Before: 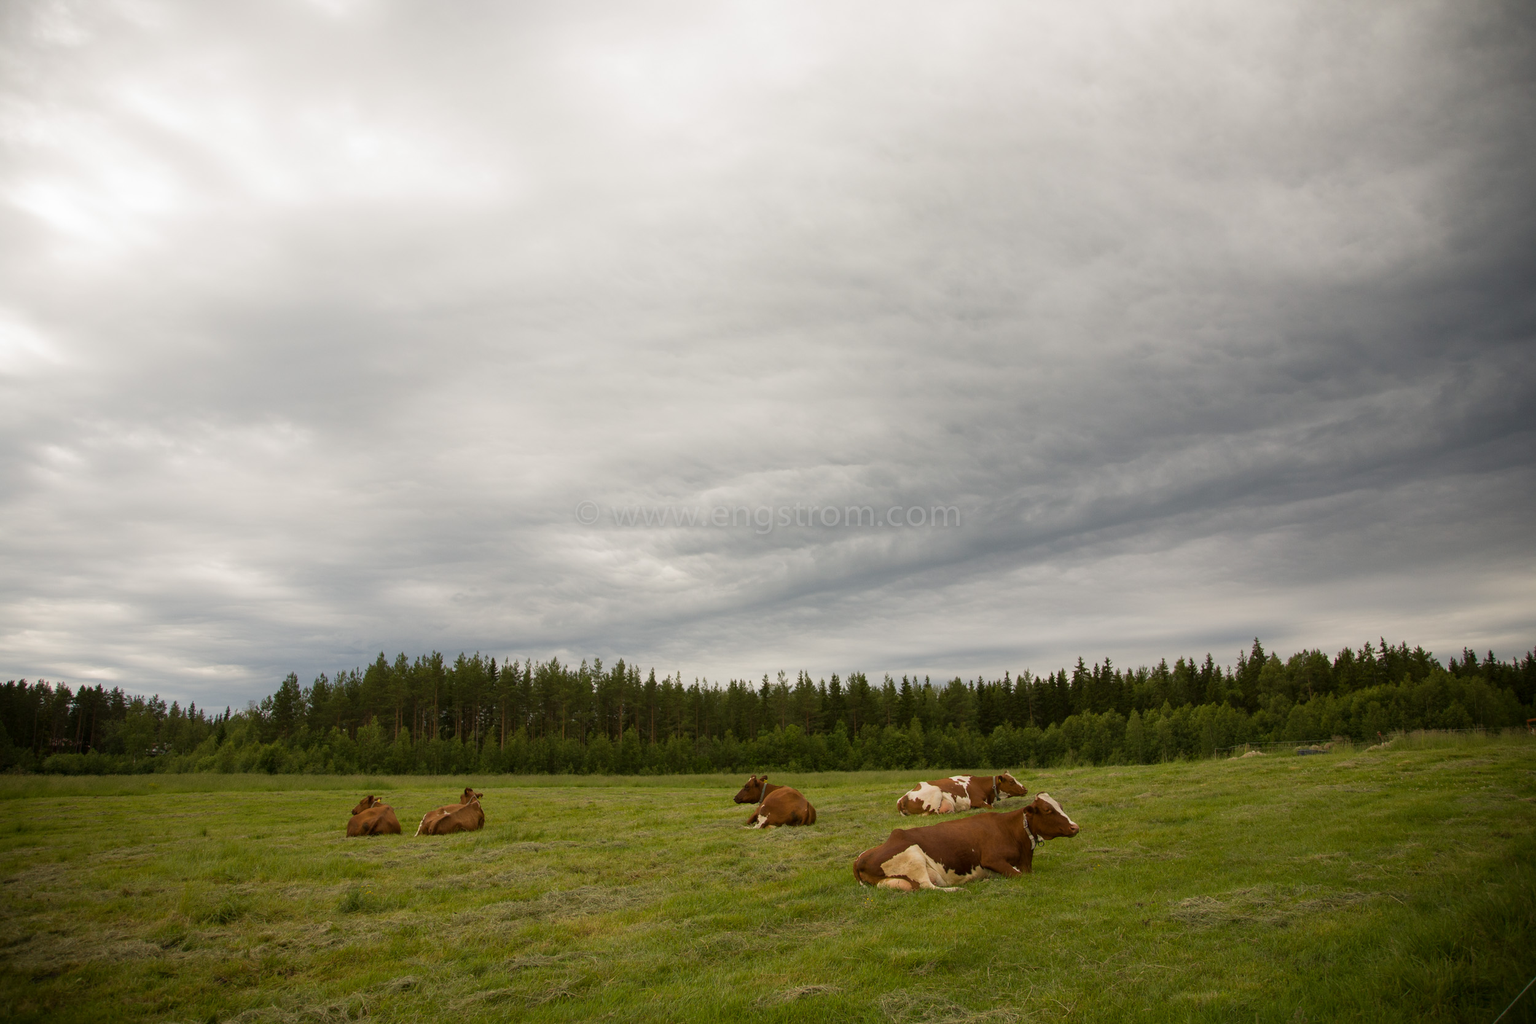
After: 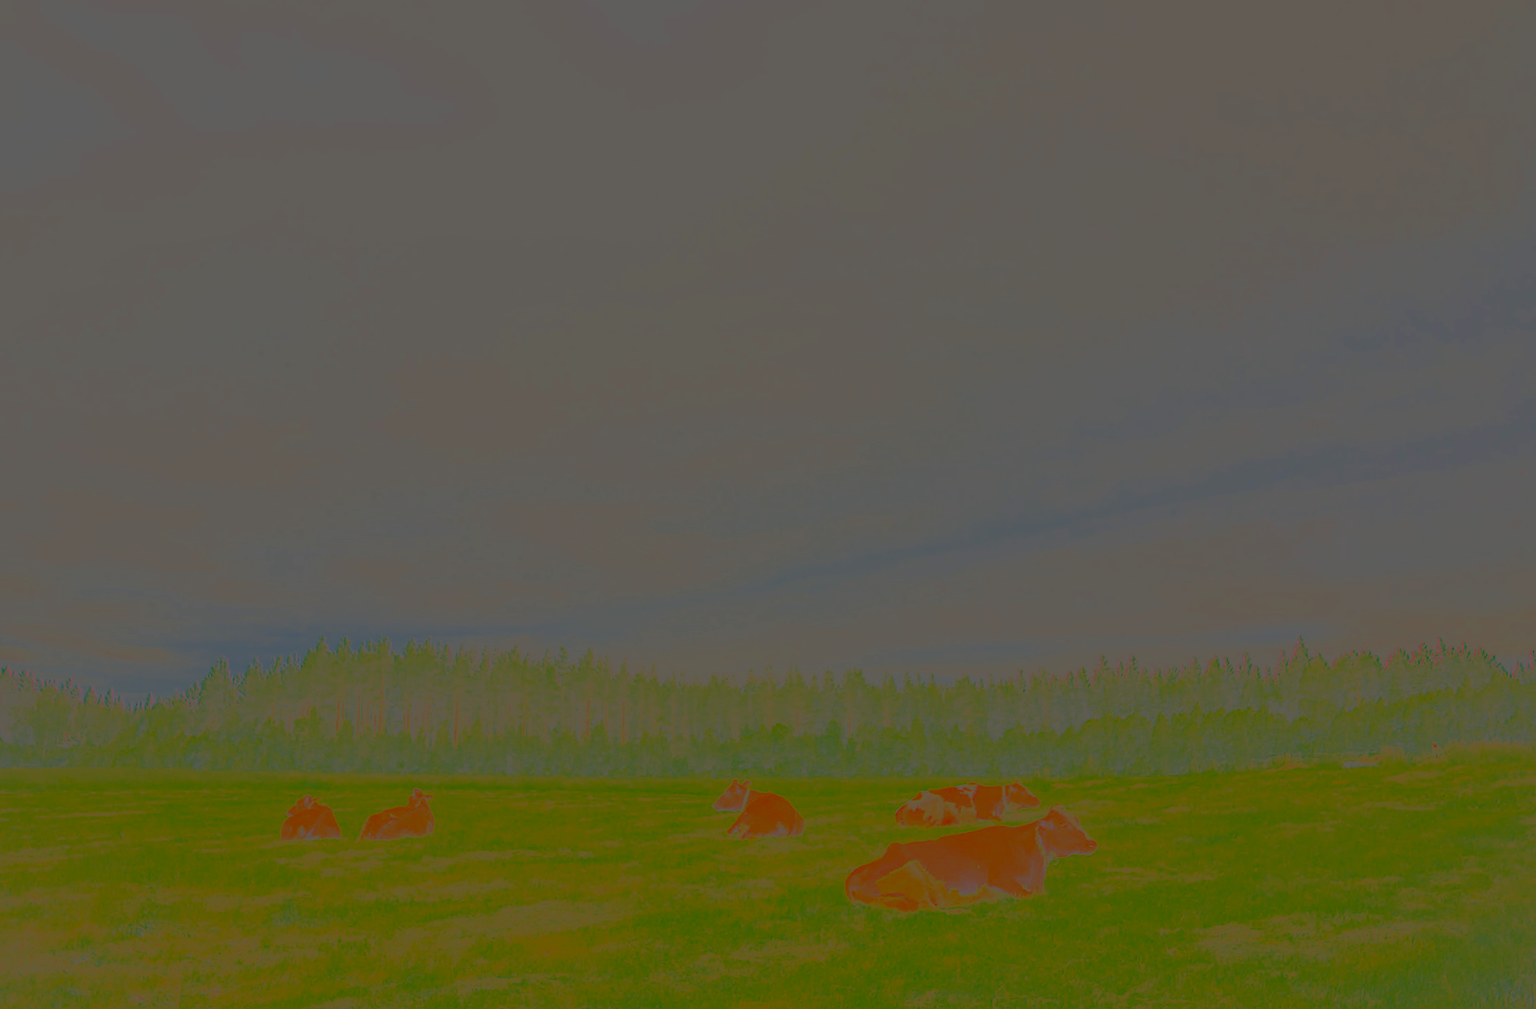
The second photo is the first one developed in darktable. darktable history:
exposure: compensate exposure bias true, compensate highlight preservation false
contrast brightness saturation: contrast -0.99, brightness -0.17, saturation 0.75
color zones: curves: ch0 [(0, 0.5) (0.125, 0.4) (0.25, 0.5) (0.375, 0.4) (0.5, 0.4) (0.625, 0.35) (0.75, 0.35) (0.875, 0.5)]; ch1 [(0, 0.35) (0.125, 0.45) (0.25, 0.35) (0.375, 0.35) (0.5, 0.35) (0.625, 0.35) (0.75, 0.45) (0.875, 0.35)]; ch2 [(0, 0.6) (0.125, 0.5) (0.25, 0.5) (0.375, 0.6) (0.5, 0.6) (0.625, 0.5) (0.75, 0.5) (0.875, 0.5)]
rotate and perspective: rotation -1°, crop left 0.011, crop right 0.989, crop top 0.025, crop bottom 0.975
crop and rotate: angle -1.96°, left 3.097%, top 4.154%, right 1.586%, bottom 0.529%
